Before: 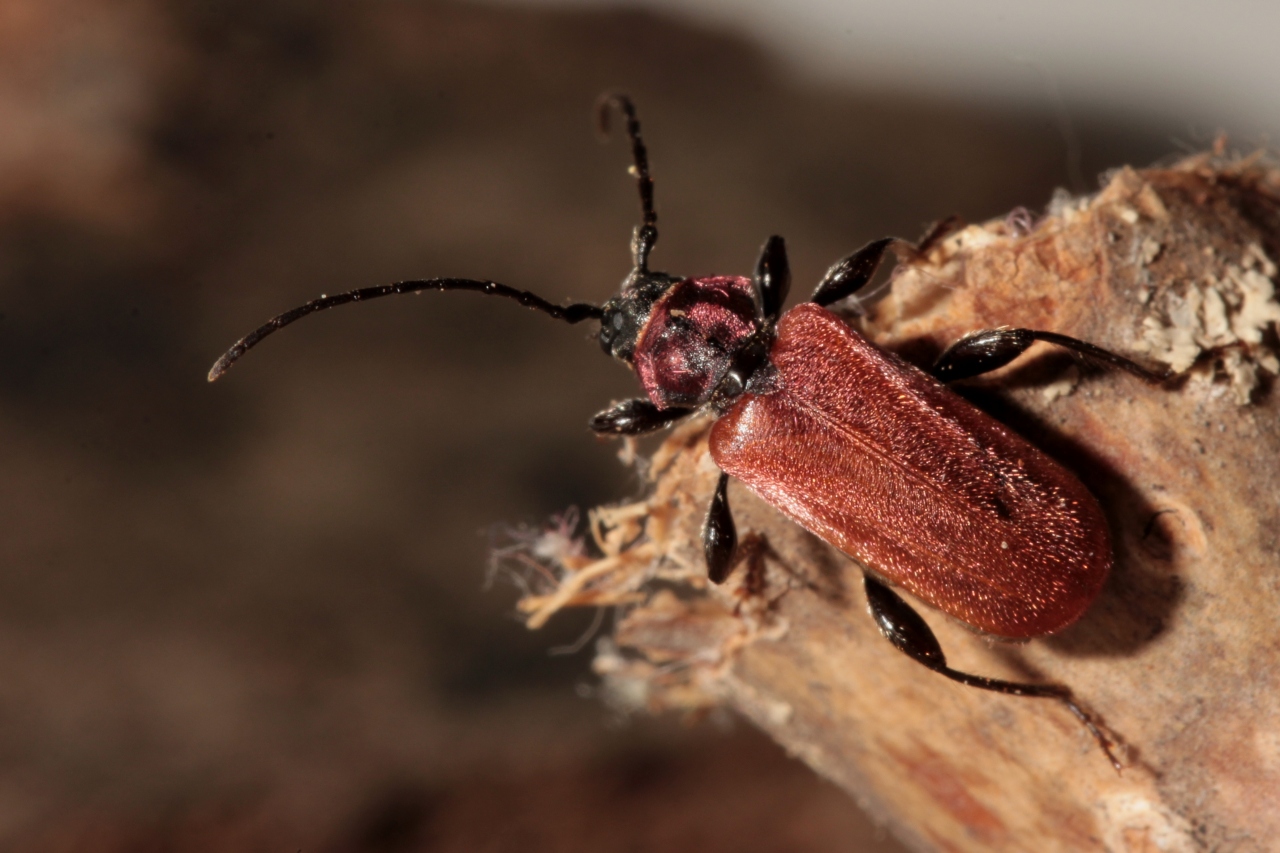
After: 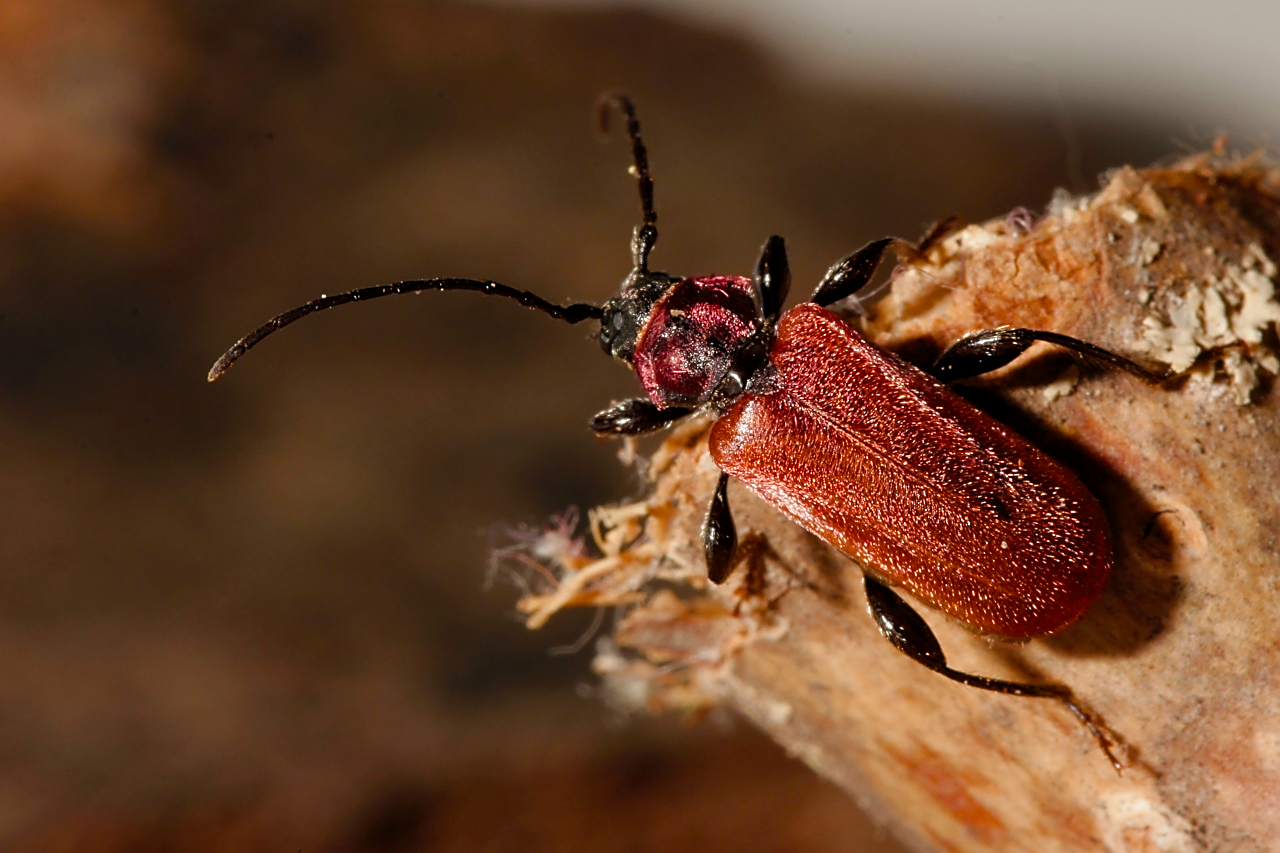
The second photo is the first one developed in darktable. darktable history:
sharpen: radius 1.404, amount 1.236, threshold 0.674
color balance rgb: linear chroma grading › global chroma 8.935%, perceptual saturation grading › global saturation 0.141%, perceptual saturation grading › highlights -16.957%, perceptual saturation grading › mid-tones 33.285%, perceptual saturation grading › shadows 50.449%
